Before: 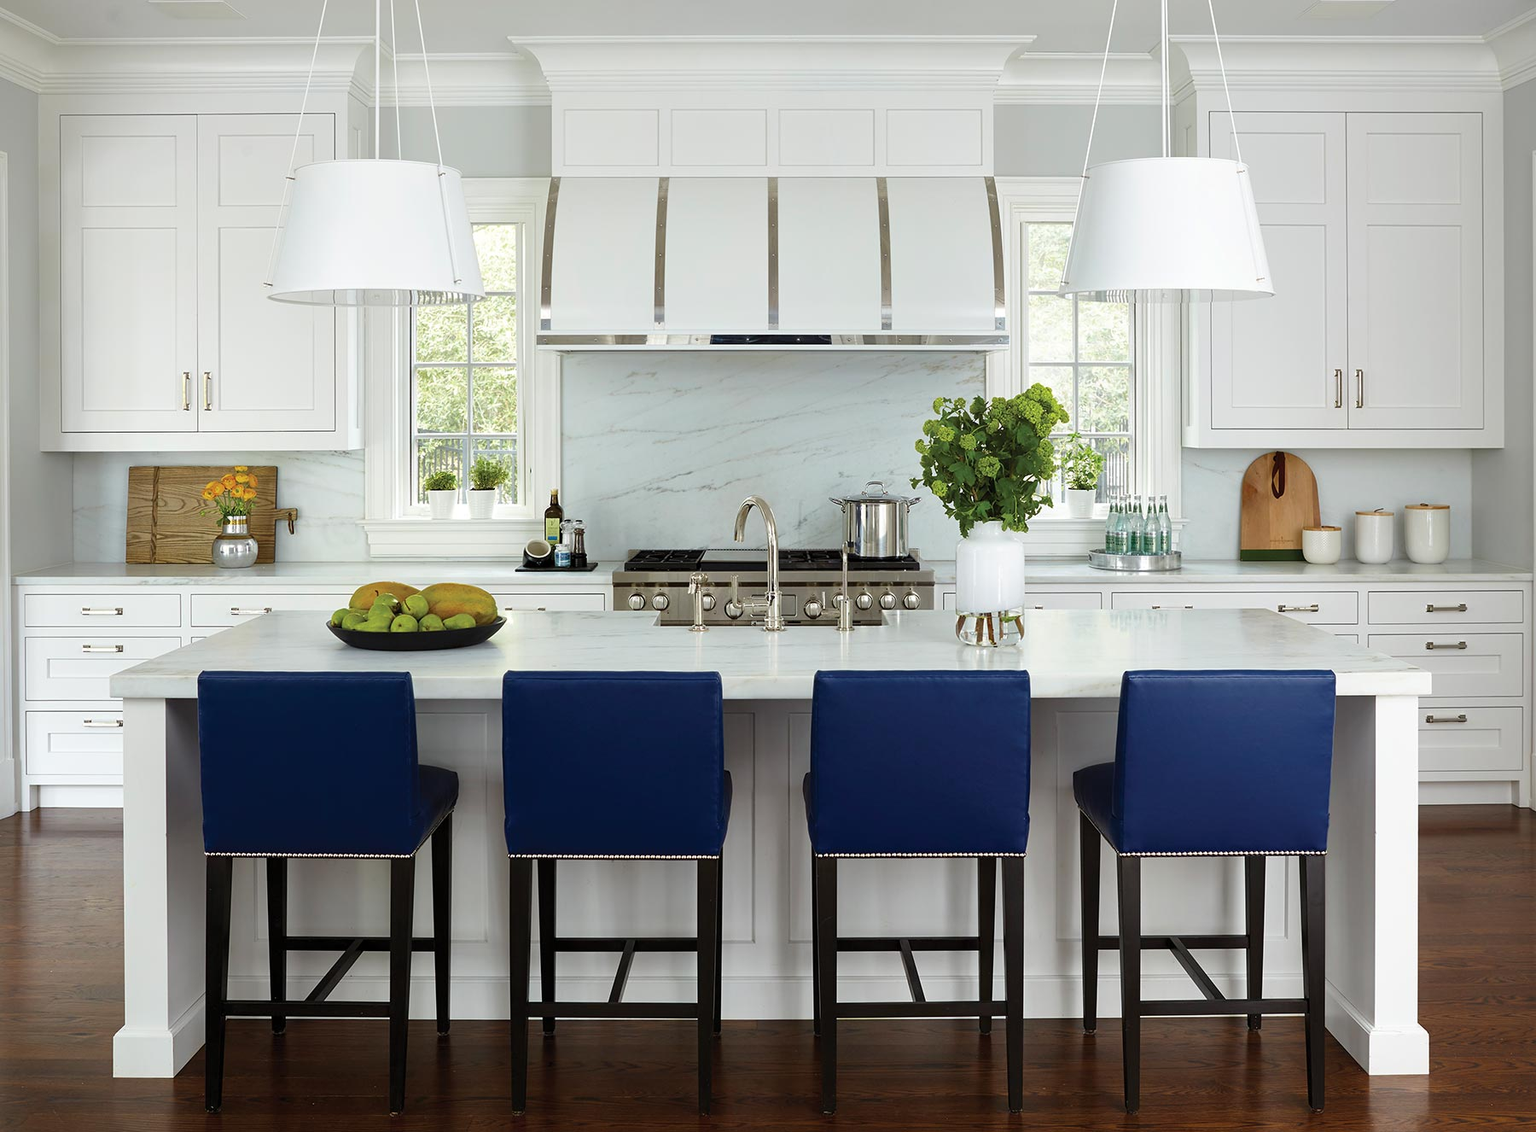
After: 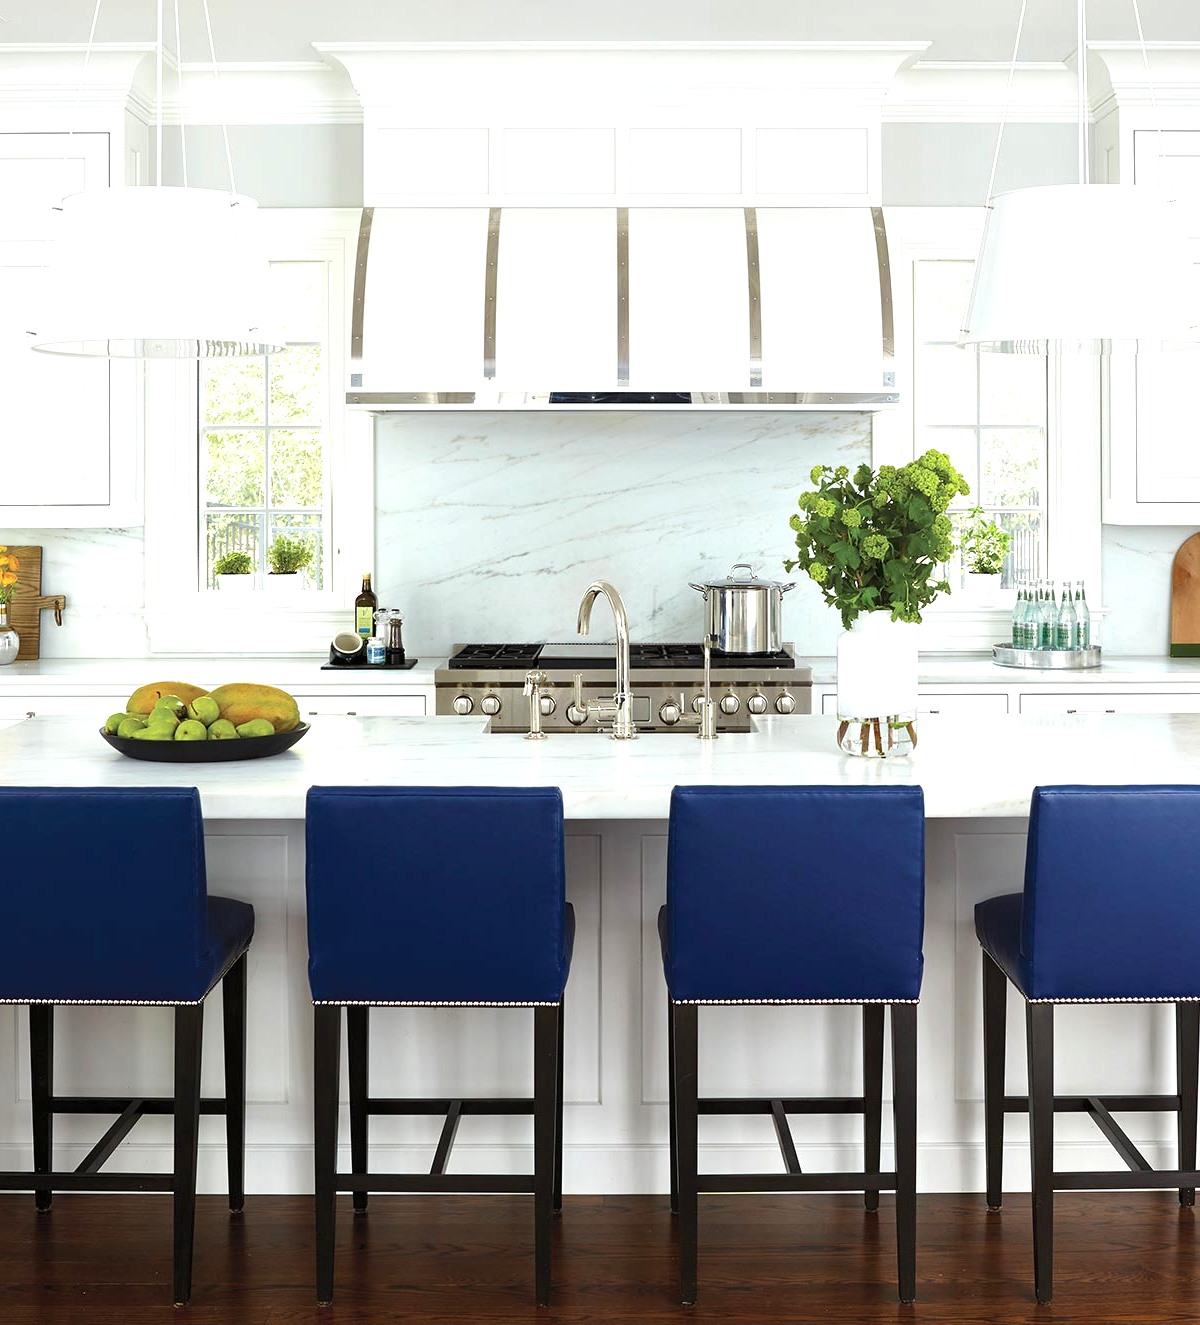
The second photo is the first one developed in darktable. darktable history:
exposure: black level correction 0, exposure 0.7 EV, compensate highlight preservation false
crop and rotate: left 15.754%, right 17.579%
